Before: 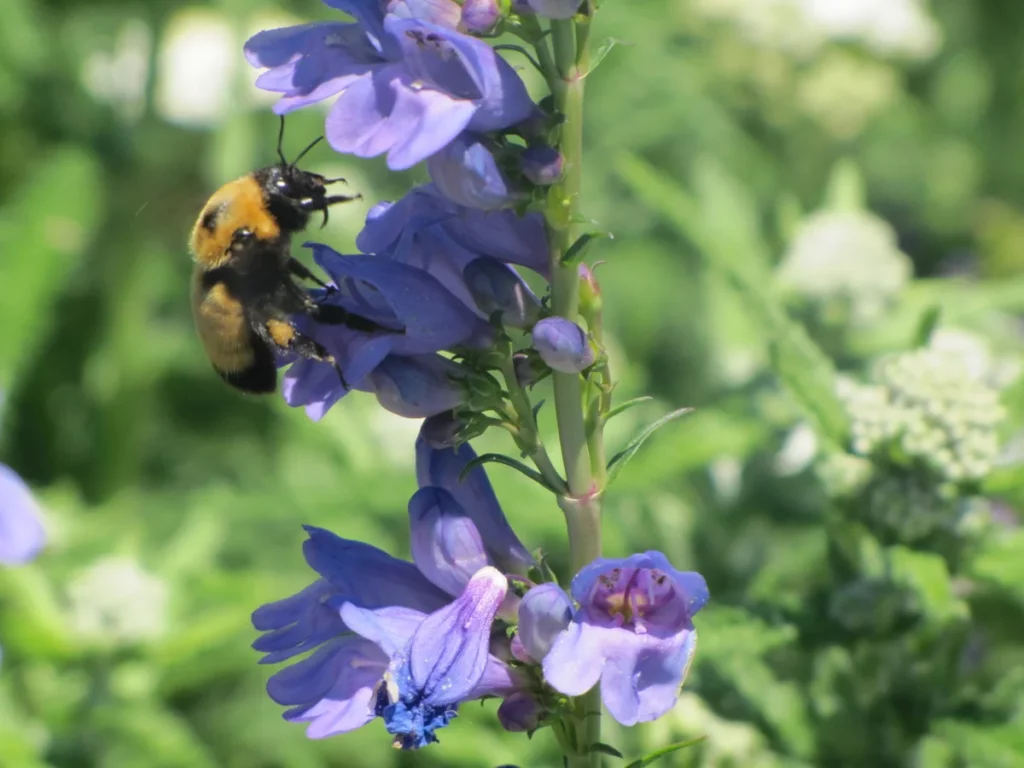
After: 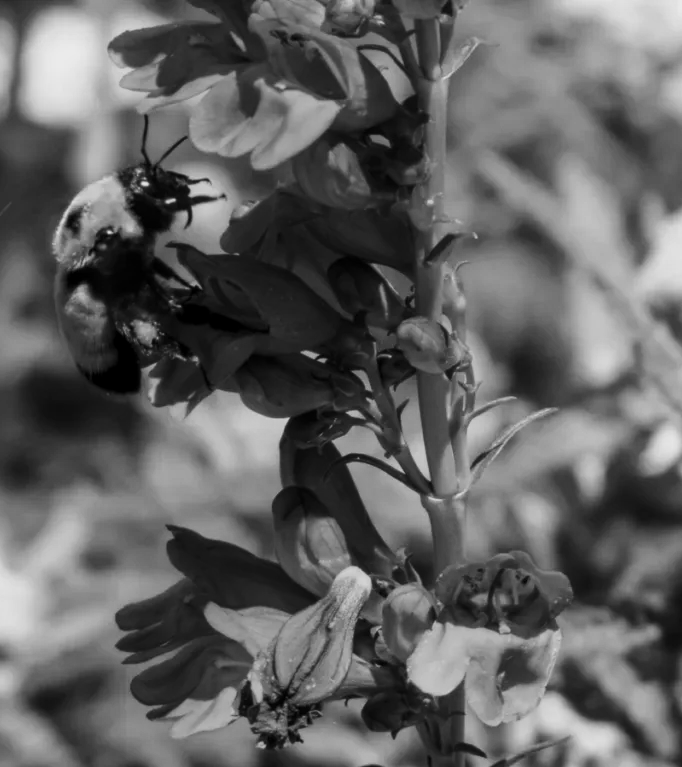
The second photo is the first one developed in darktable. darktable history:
crop and rotate: left 13.342%, right 19.991%
contrast brightness saturation: contrast 0.22, brightness -0.19, saturation 0.24
monochrome: a 26.22, b 42.67, size 0.8
local contrast: on, module defaults
